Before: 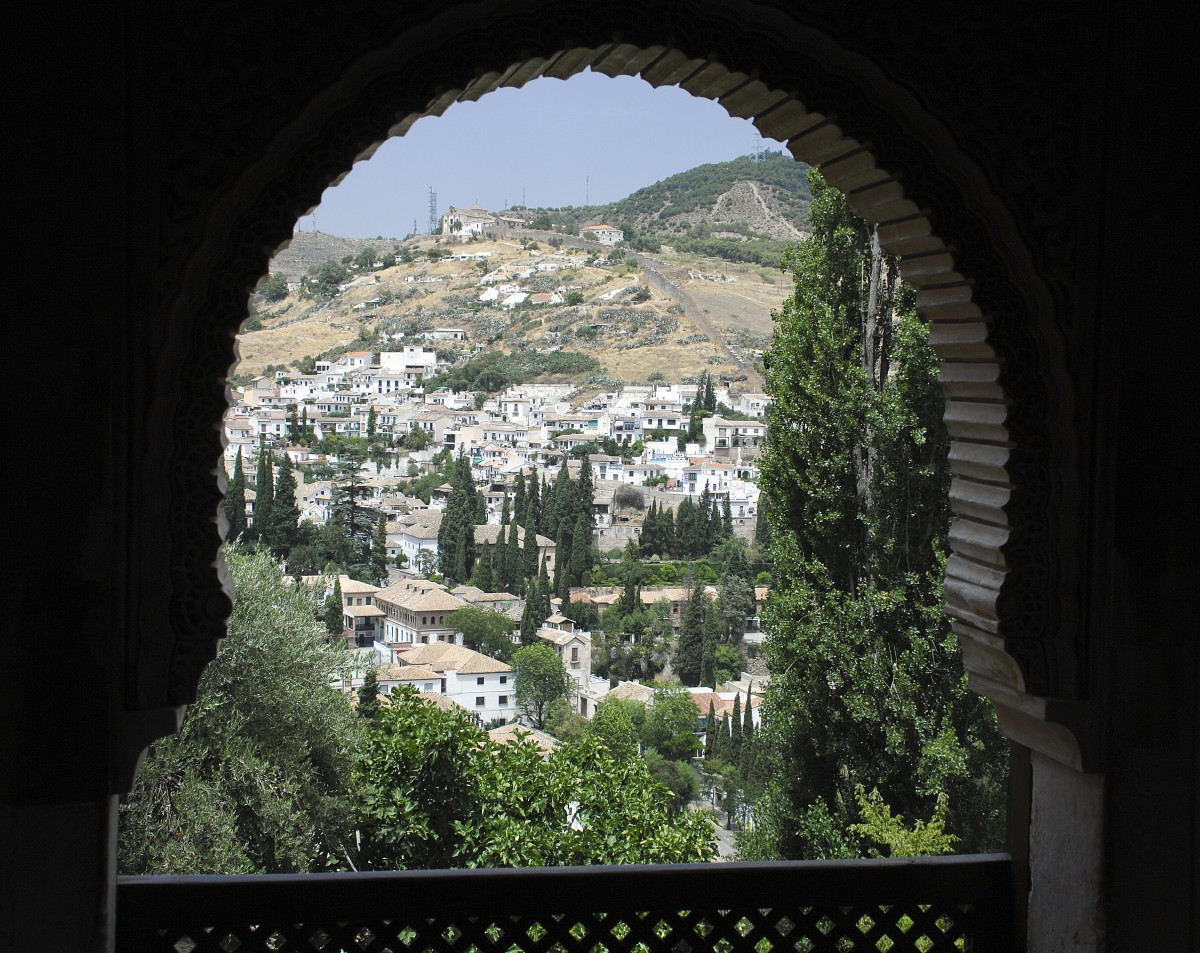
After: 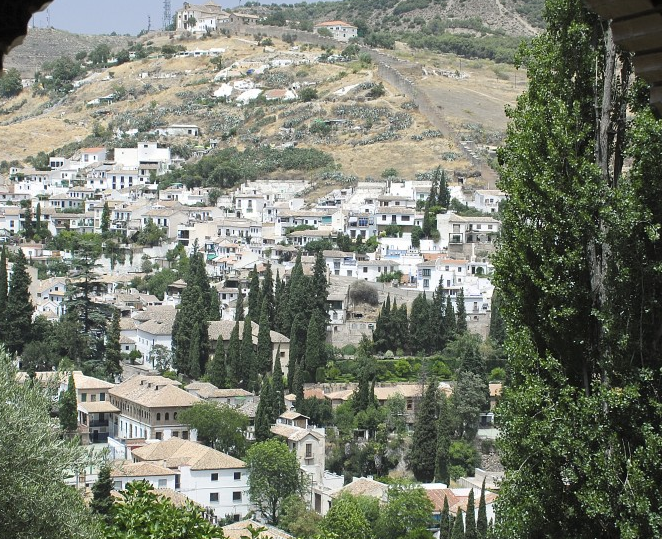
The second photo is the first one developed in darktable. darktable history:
crop and rotate: left 22.19%, top 21.521%, right 22.617%, bottom 21.894%
